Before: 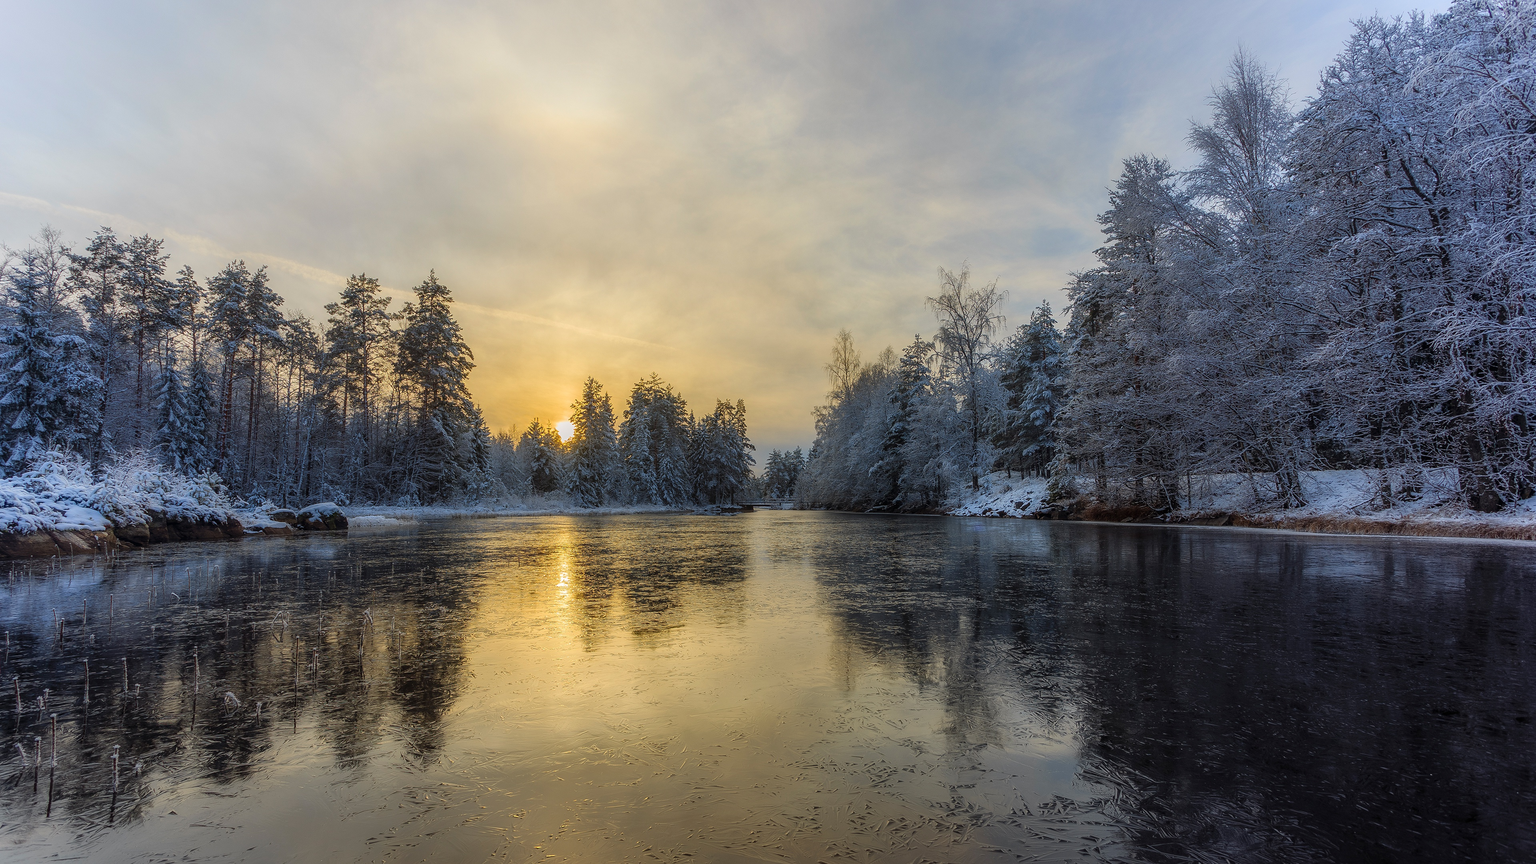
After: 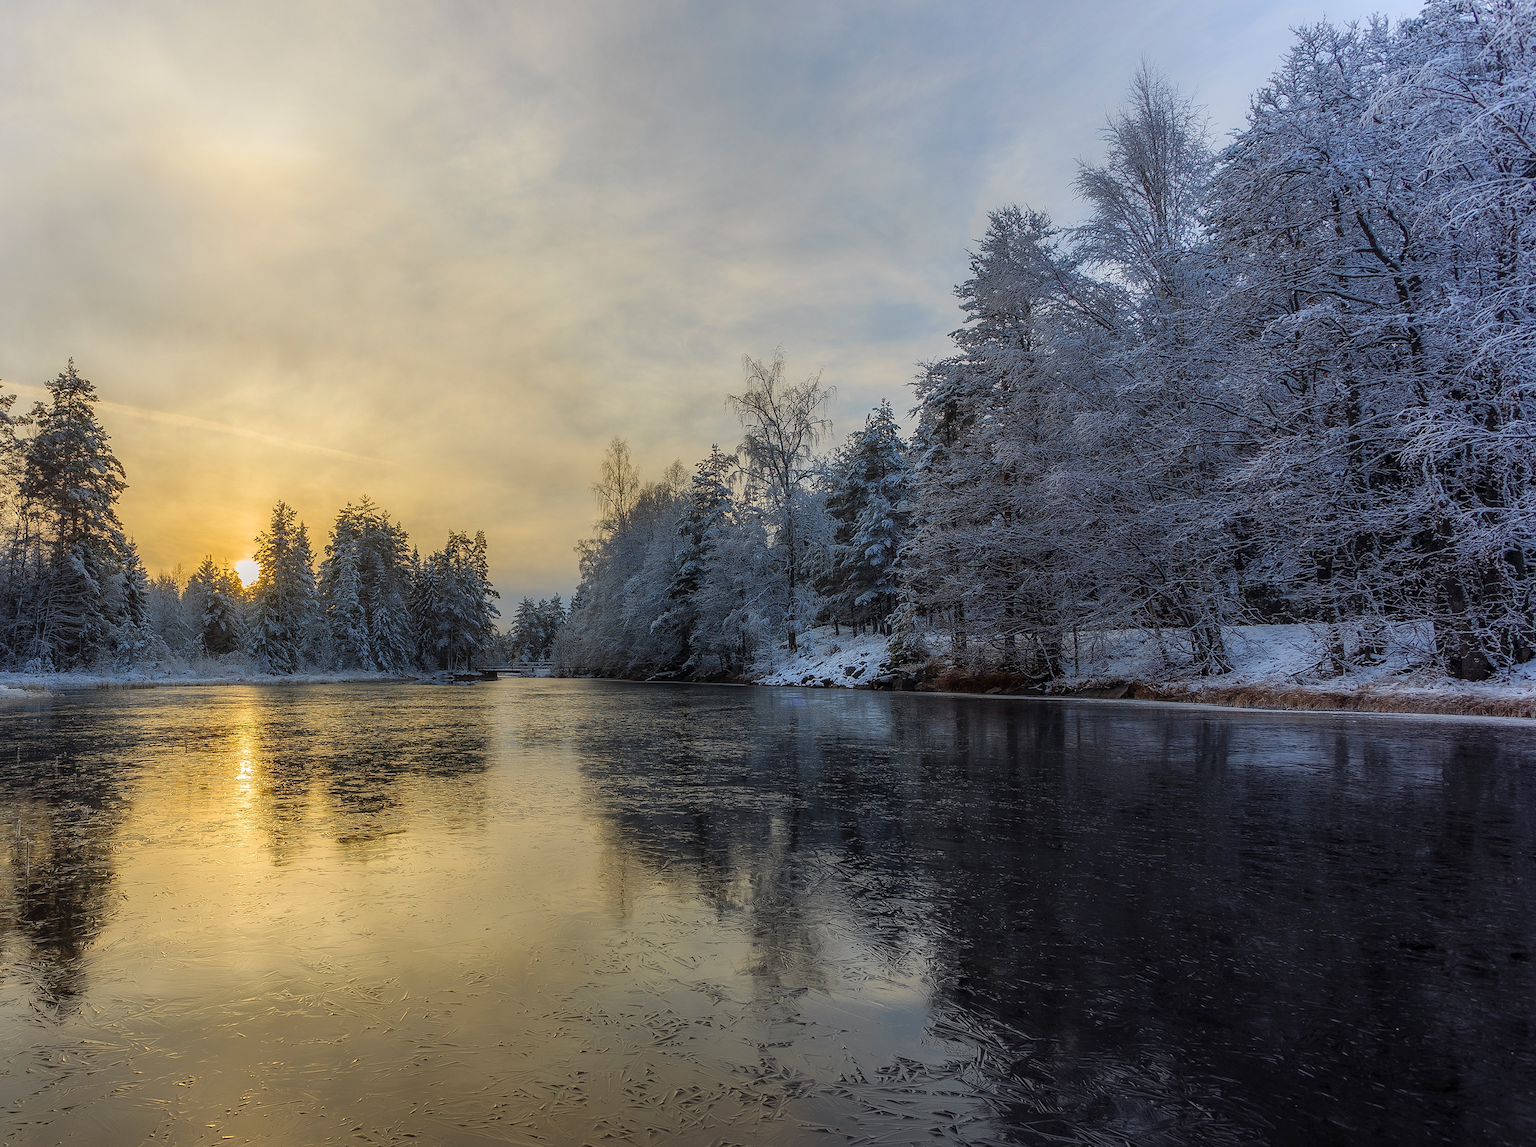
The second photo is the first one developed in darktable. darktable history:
crop and rotate: left 24.709%
